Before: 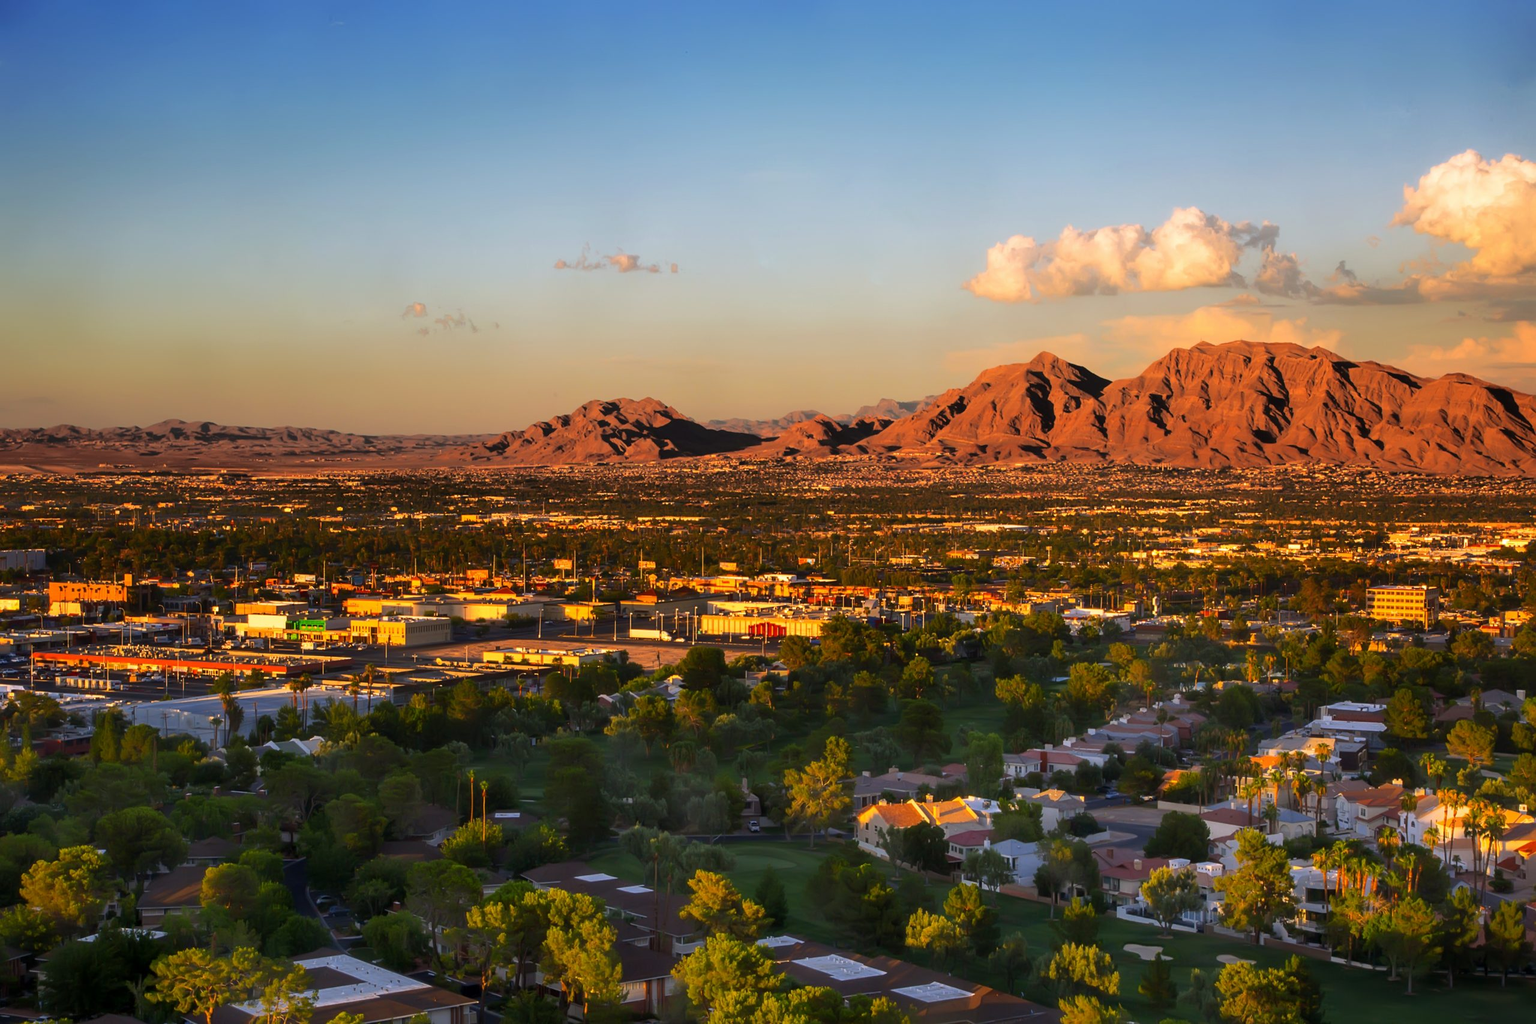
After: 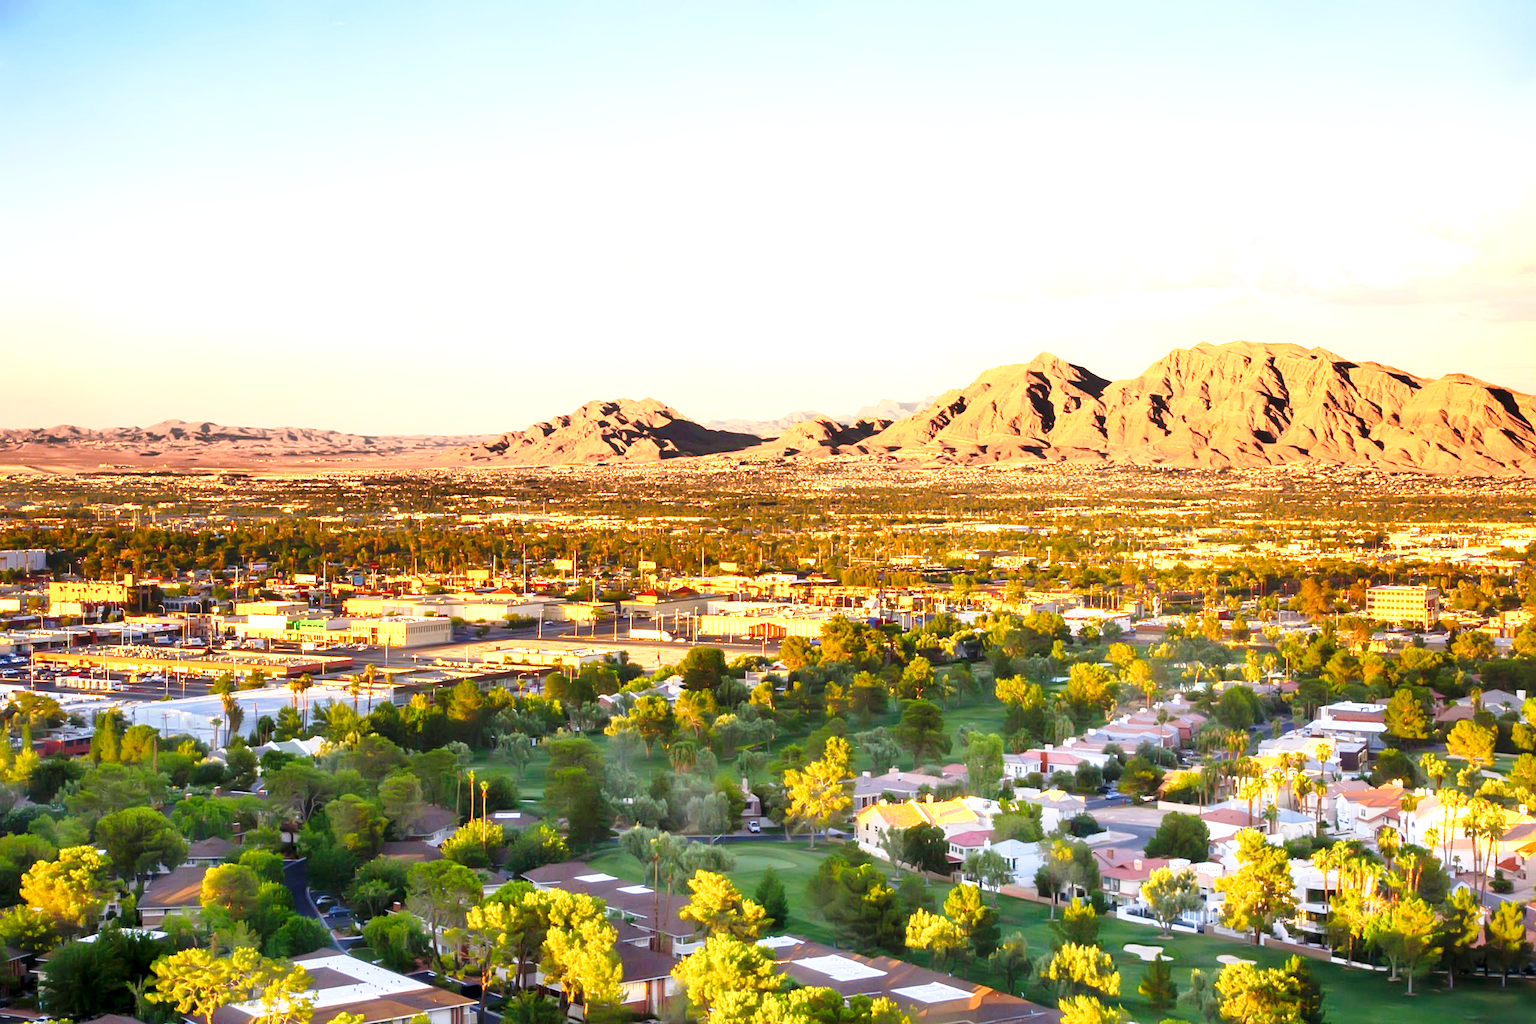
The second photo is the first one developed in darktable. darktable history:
exposure: black level correction 0.001, exposure 1.824 EV, compensate highlight preservation false
base curve: curves: ch0 [(0, 0) (0.028, 0.03) (0.121, 0.232) (0.46, 0.748) (0.859, 0.968) (1, 1)], preserve colors none
